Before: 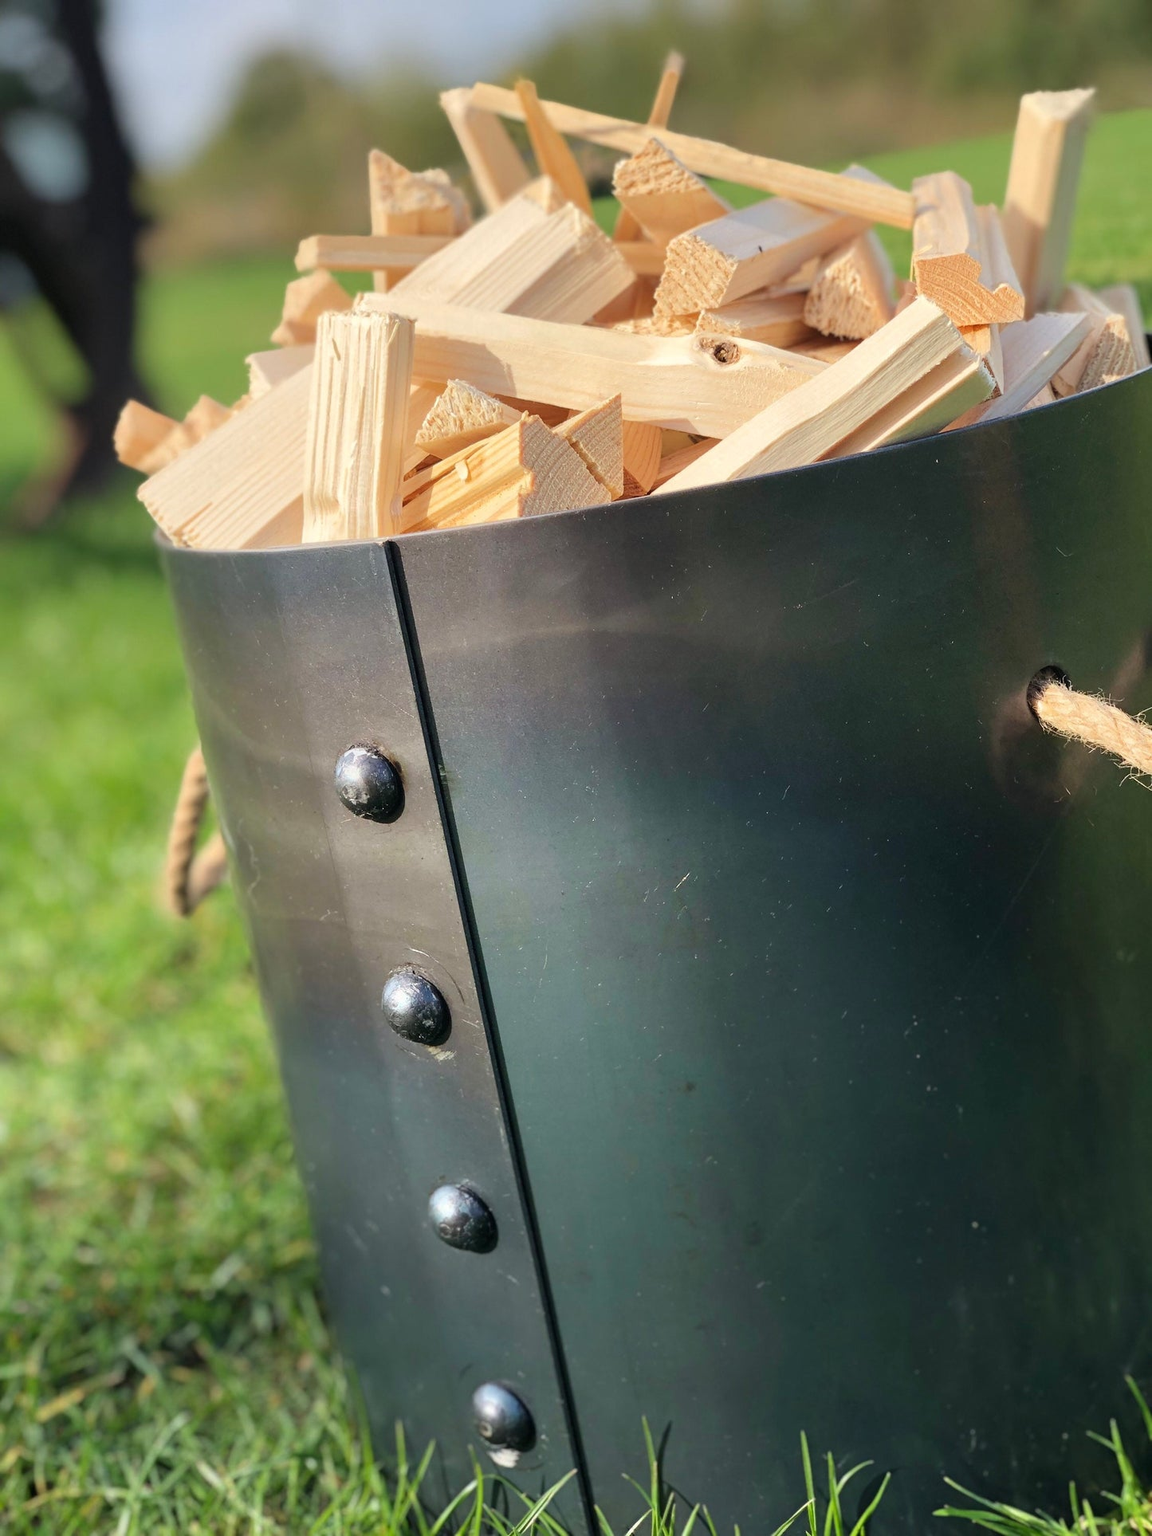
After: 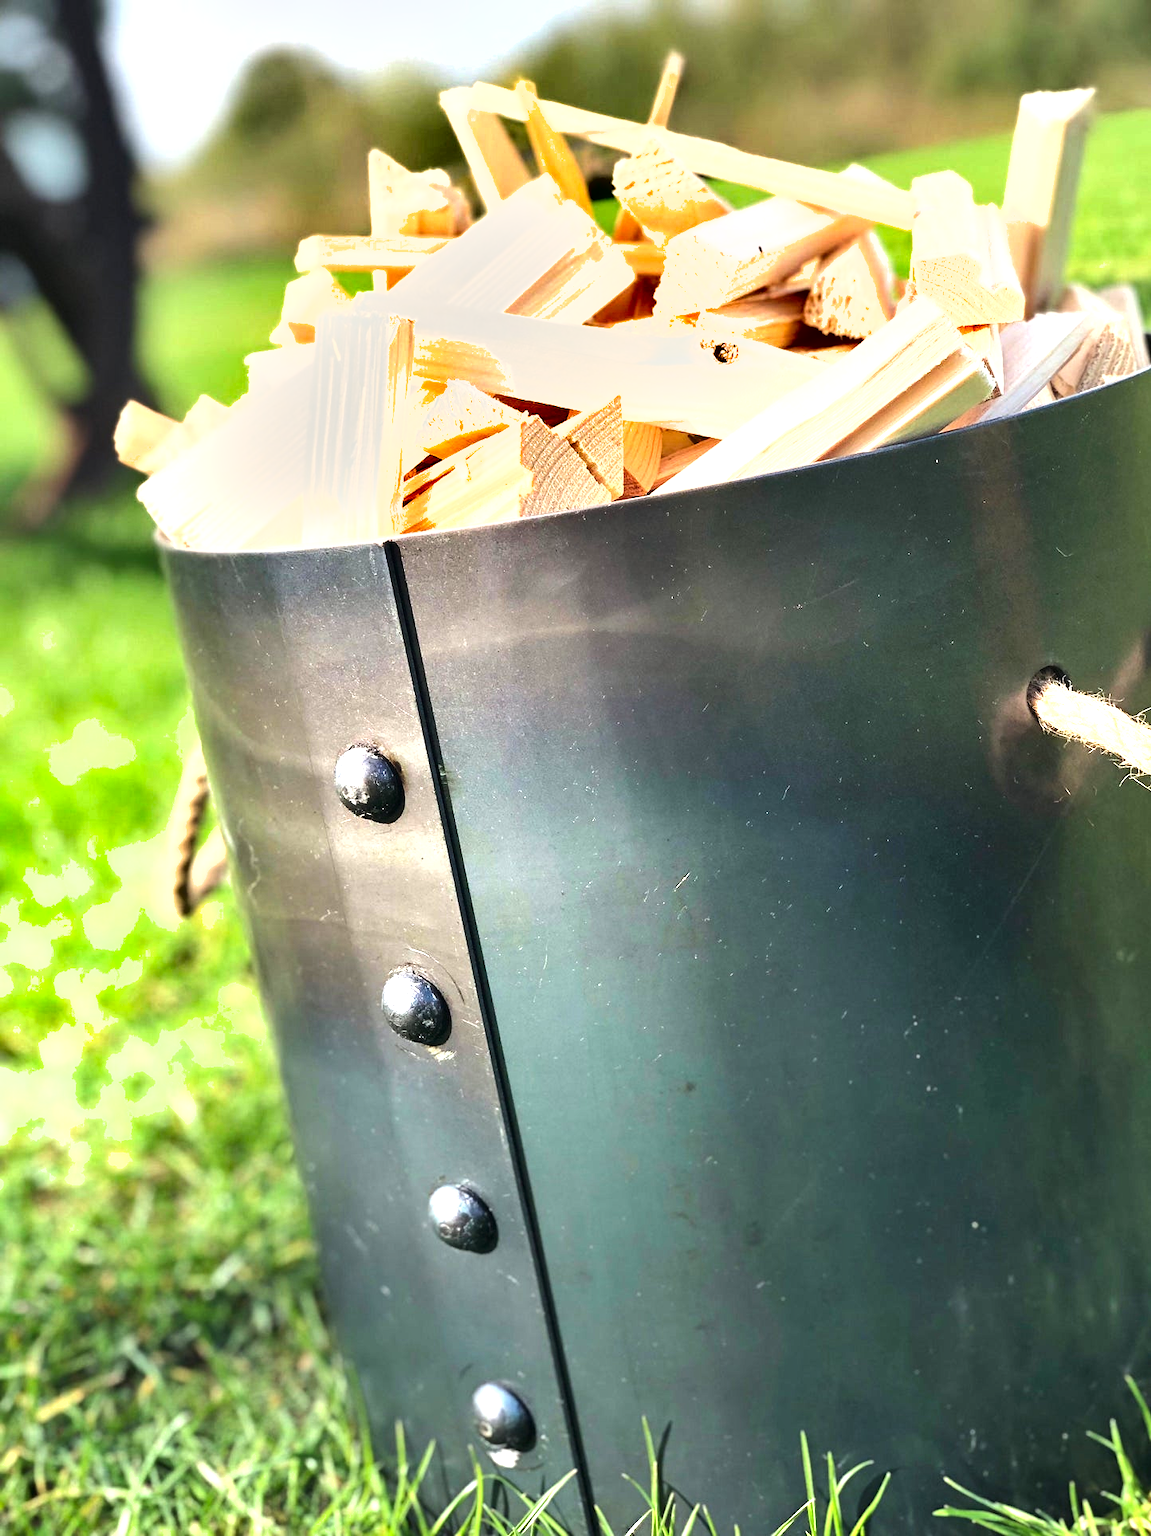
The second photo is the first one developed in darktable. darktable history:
tone equalizer: -8 EV -0.415 EV, -7 EV -0.424 EV, -6 EV -0.363 EV, -5 EV -0.233 EV, -3 EV 0.226 EV, -2 EV 0.342 EV, -1 EV 0.386 EV, +0 EV 0.413 EV, edges refinement/feathering 500, mask exposure compensation -1.57 EV, preserve details no
exposure: black level correction 0, exposure 1 EV, compensate highlight preservation false
shadows and highlights: low approximation 0.01, soften with gaussian
